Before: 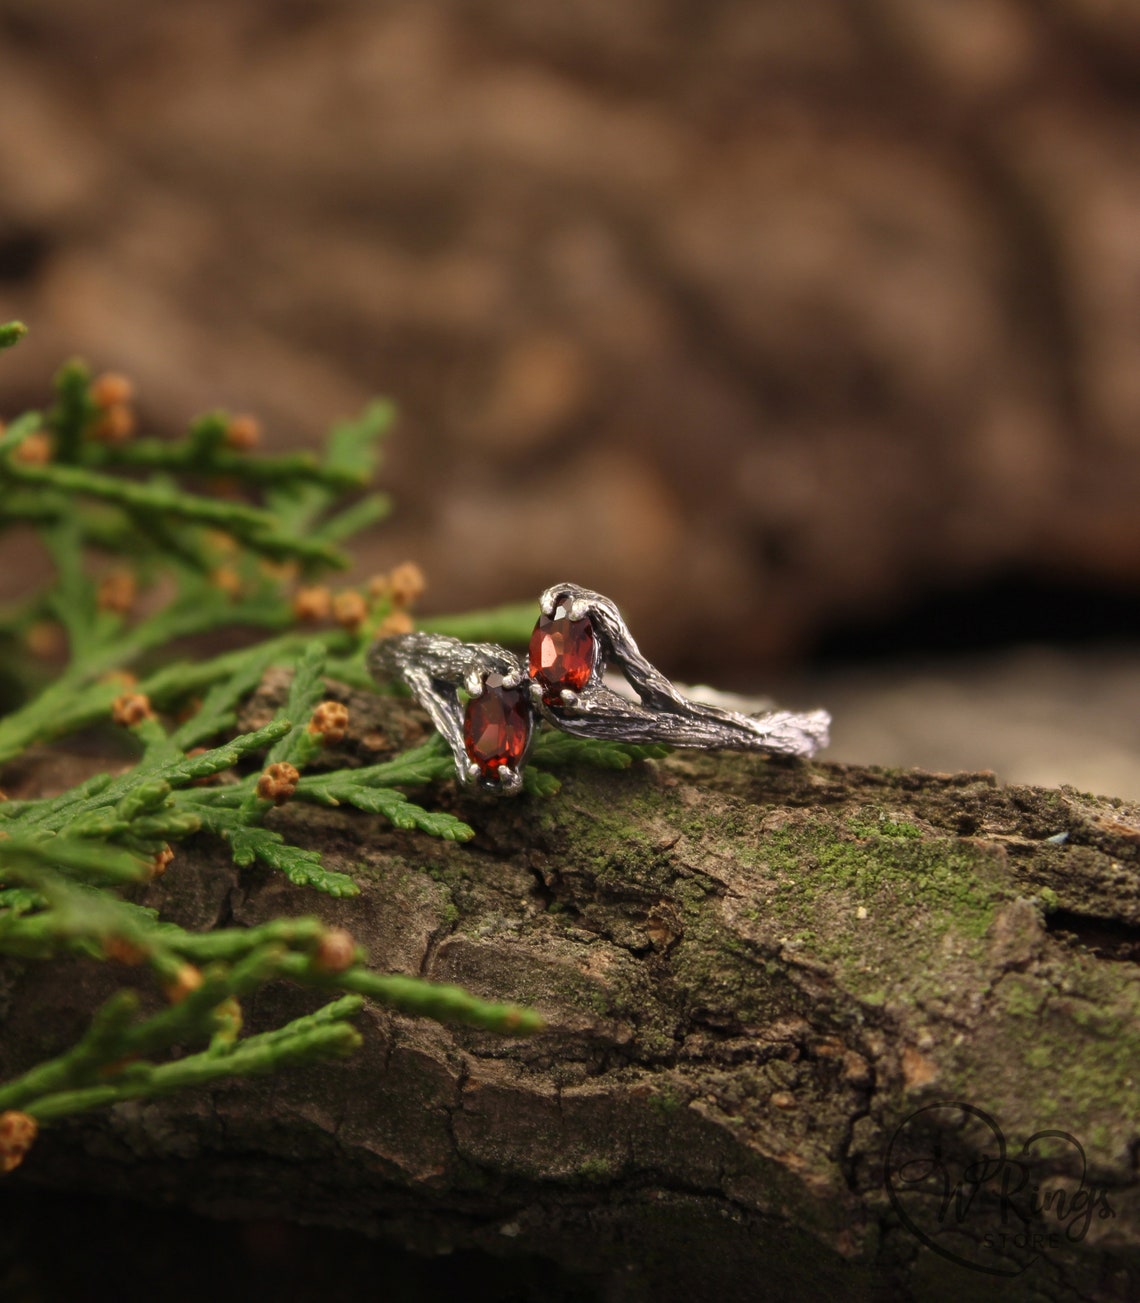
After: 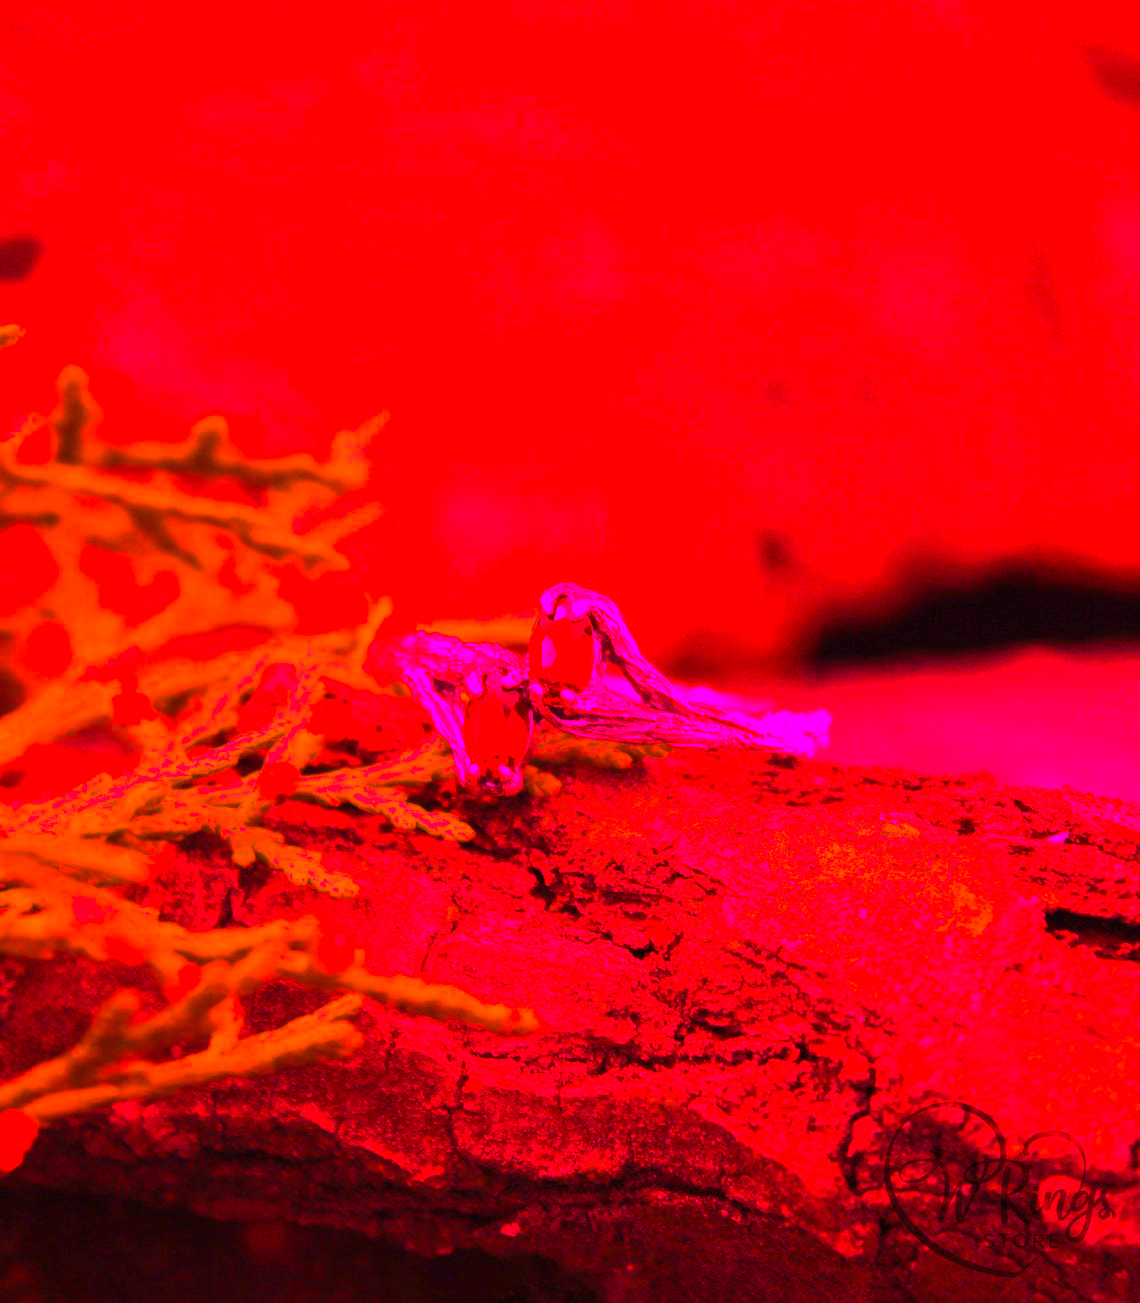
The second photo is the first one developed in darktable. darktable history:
color balance rgb: perceptual saturation grading › global saturation 25%, global vibrance 20%
white balance: red 4.26, blue 1.802
